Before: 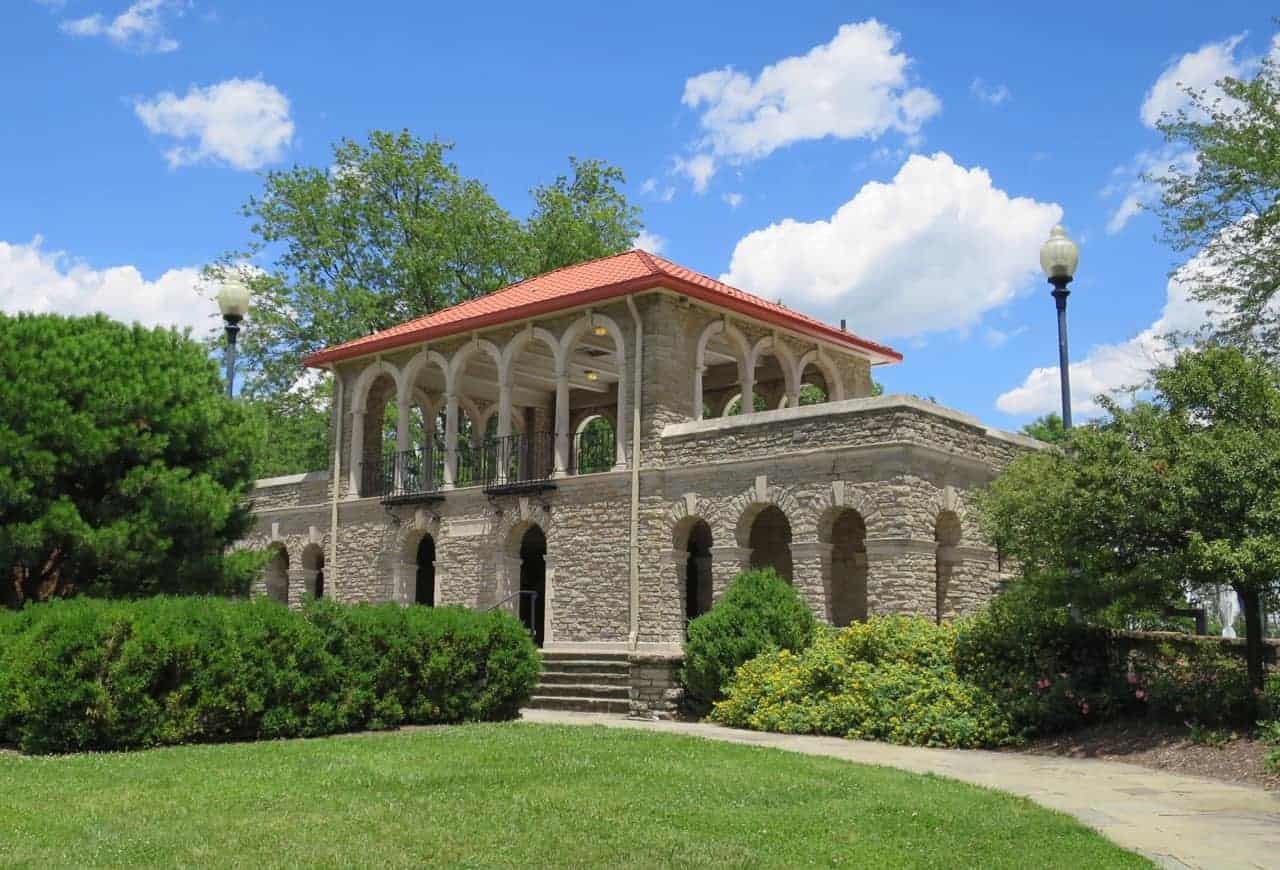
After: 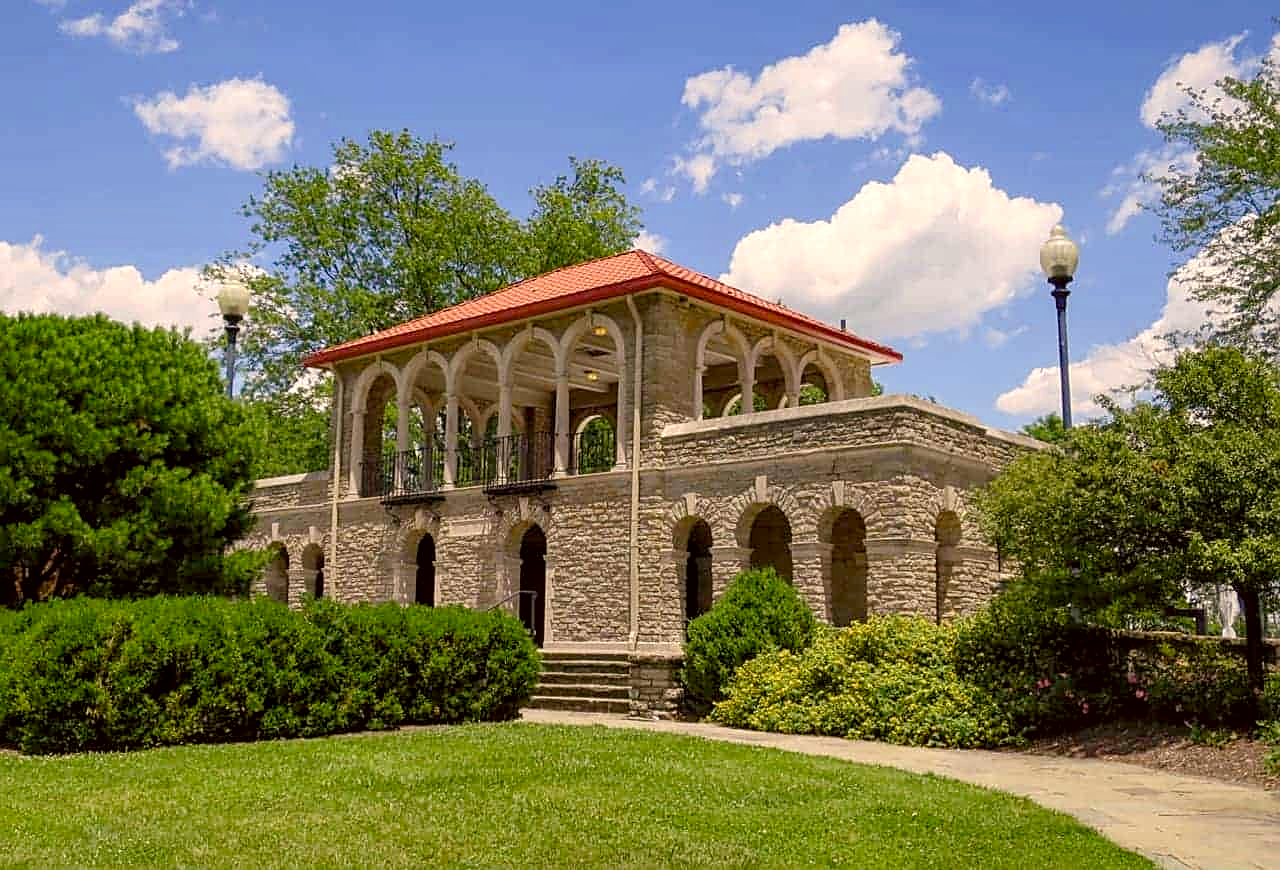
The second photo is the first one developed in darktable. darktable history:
color balance rgb: shadows lift › chroma 1%, shadows lift › hue 240.84°, highlights gain › chroma 2%, highlights gain › hue 73.2°, global offset › luminance -0.5%, perceptual saturation grading › global saturation 20%, perceptual saturation grading › highlights -25%, perceptual saturation grading › shadows 50%, global vibrance 15%
local contrast: on, module defaults
sharpen: on, module defaults
color correction: highlights a* 6.27, highlights b* 8.19, shadows a* 5.94, shadows b* 7.23, saturation 0.9
